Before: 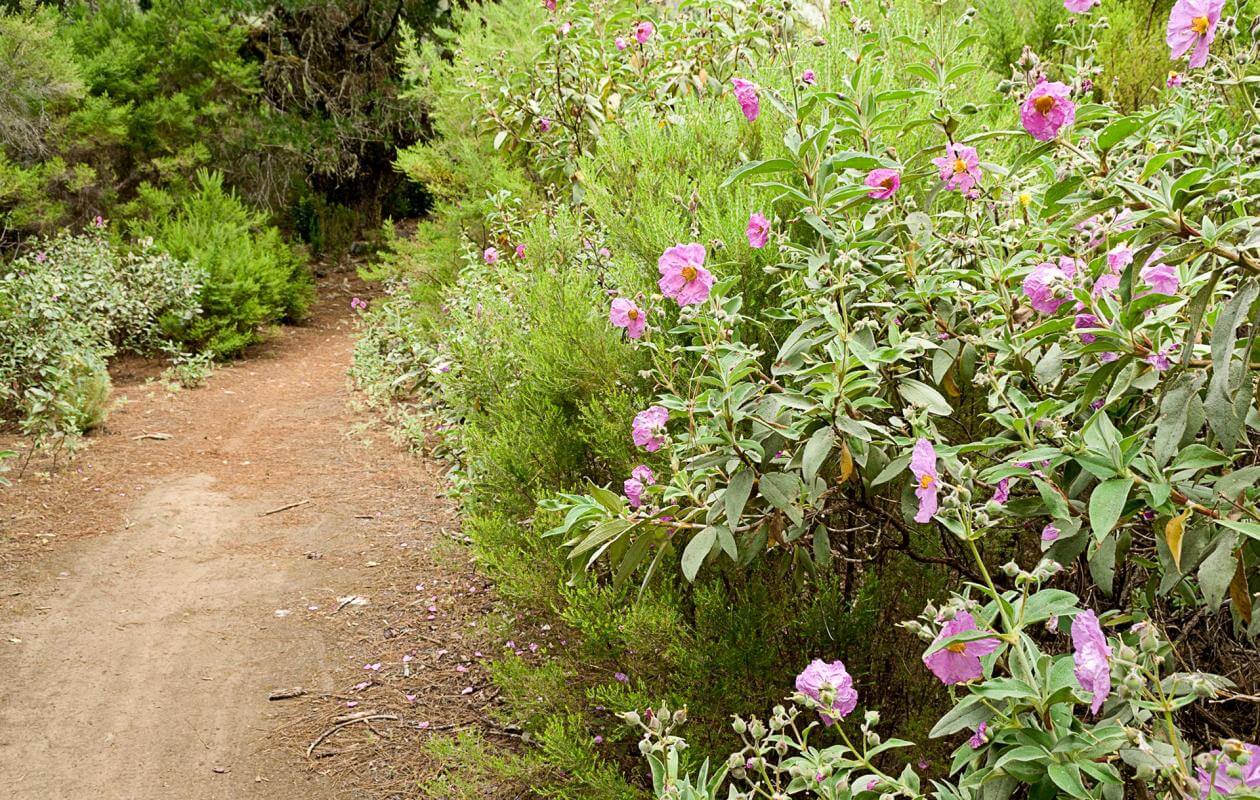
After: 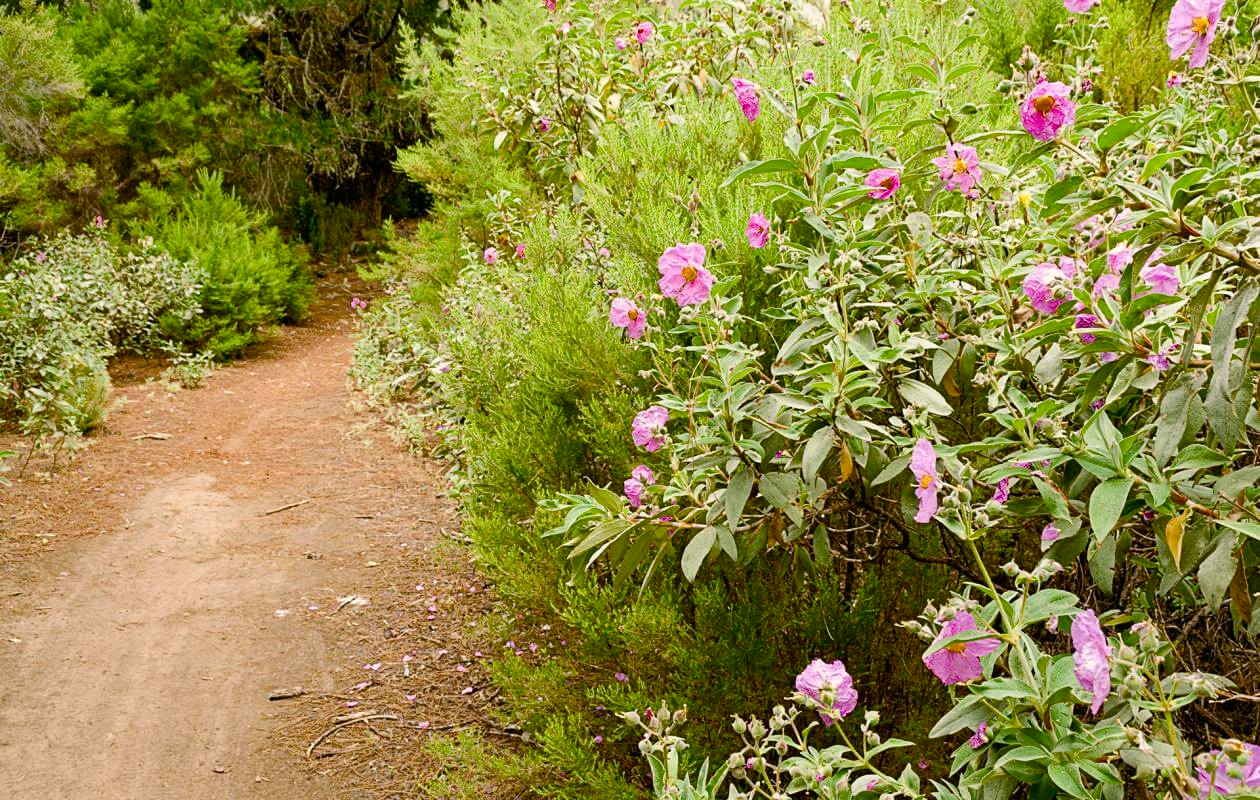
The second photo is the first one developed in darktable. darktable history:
color balance rgb: shadows lift › chroma 4.005%, shadows lift › hue 89.5°, highlights gain › chroma 1.421%, highlights gain › hue 50.64°, perceptual saturation grading › global saturation 45.647%, perceptual saturation grading › highlights -49.4%, perceptual saturation grading › shadows 29.456%
